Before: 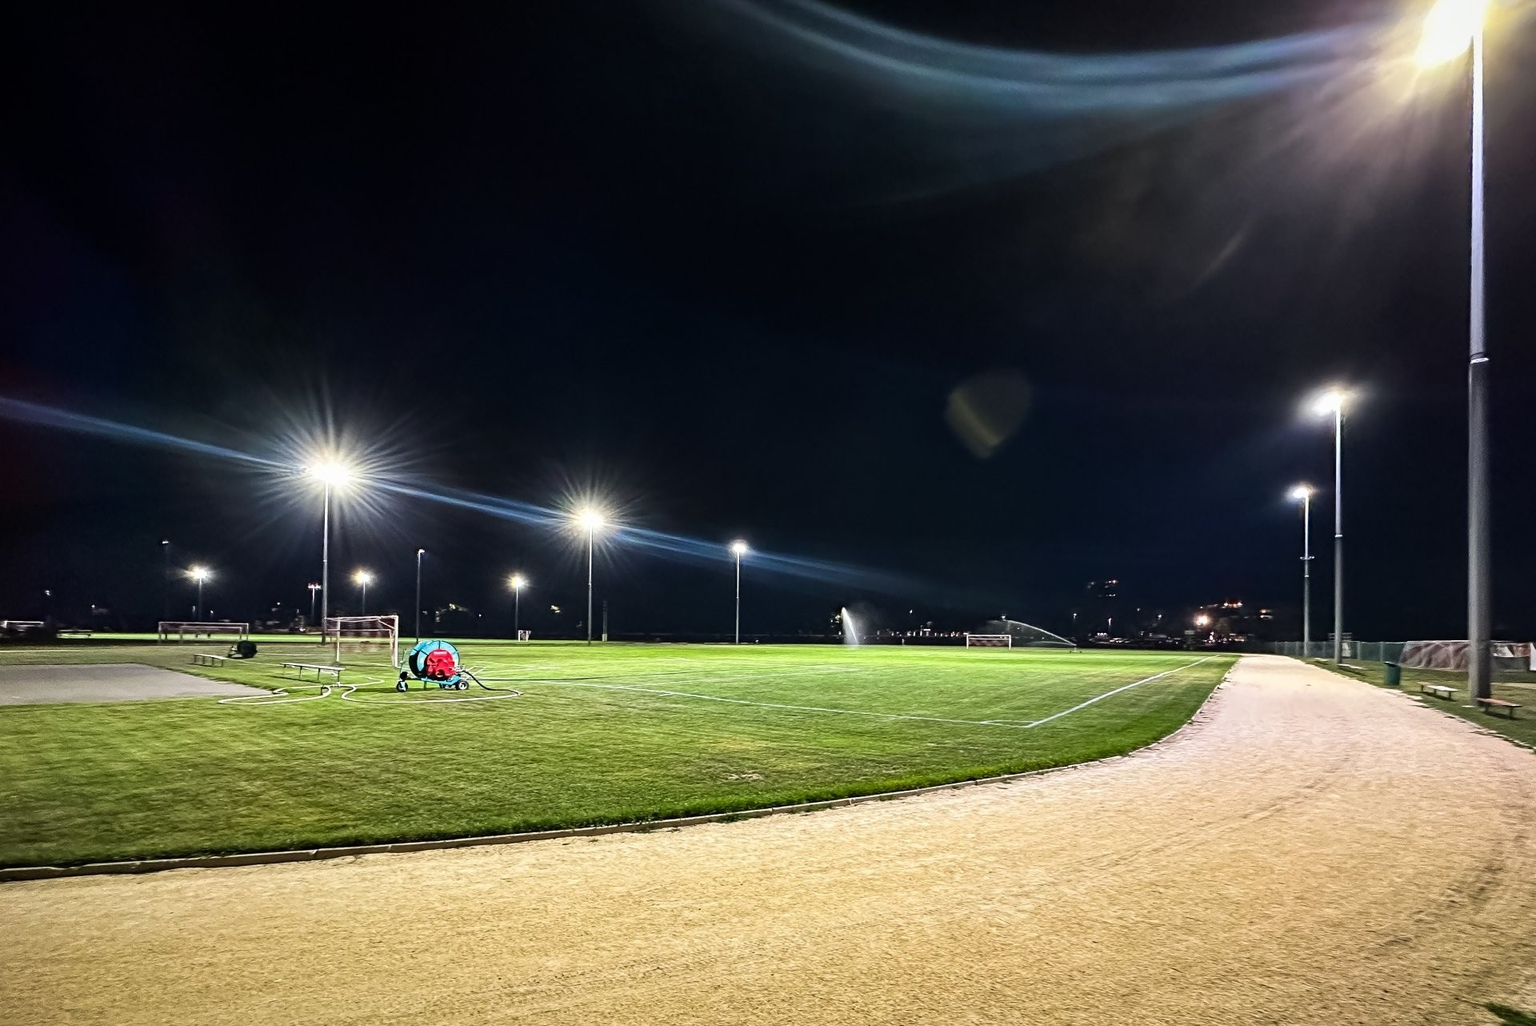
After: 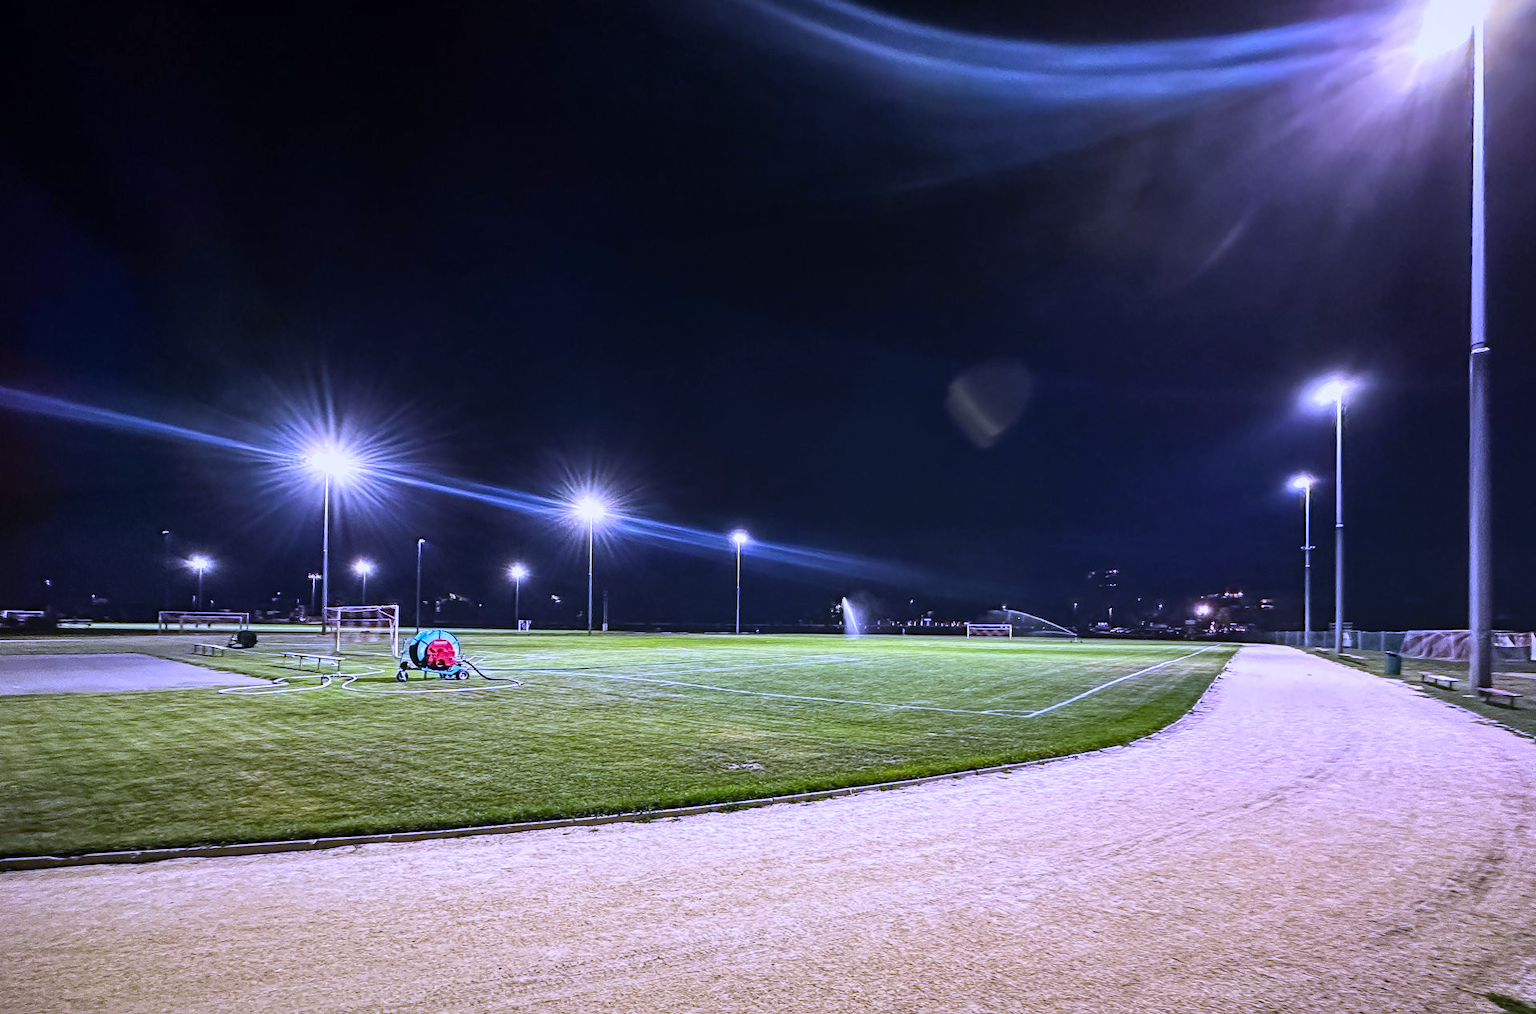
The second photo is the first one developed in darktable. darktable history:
local contrast: detail 110%
crop: top 1.049%, right 0.001%
white balance: red 0.98, blue 1.61
